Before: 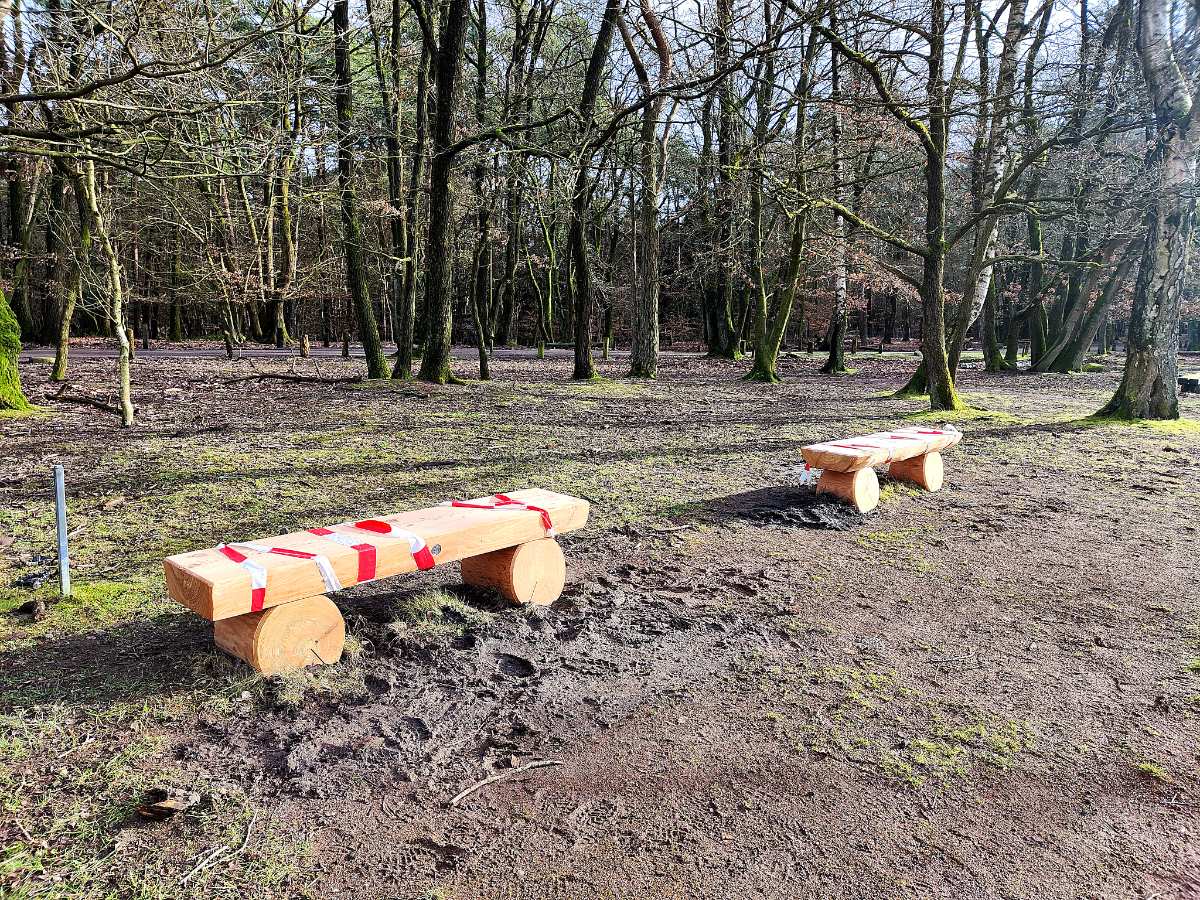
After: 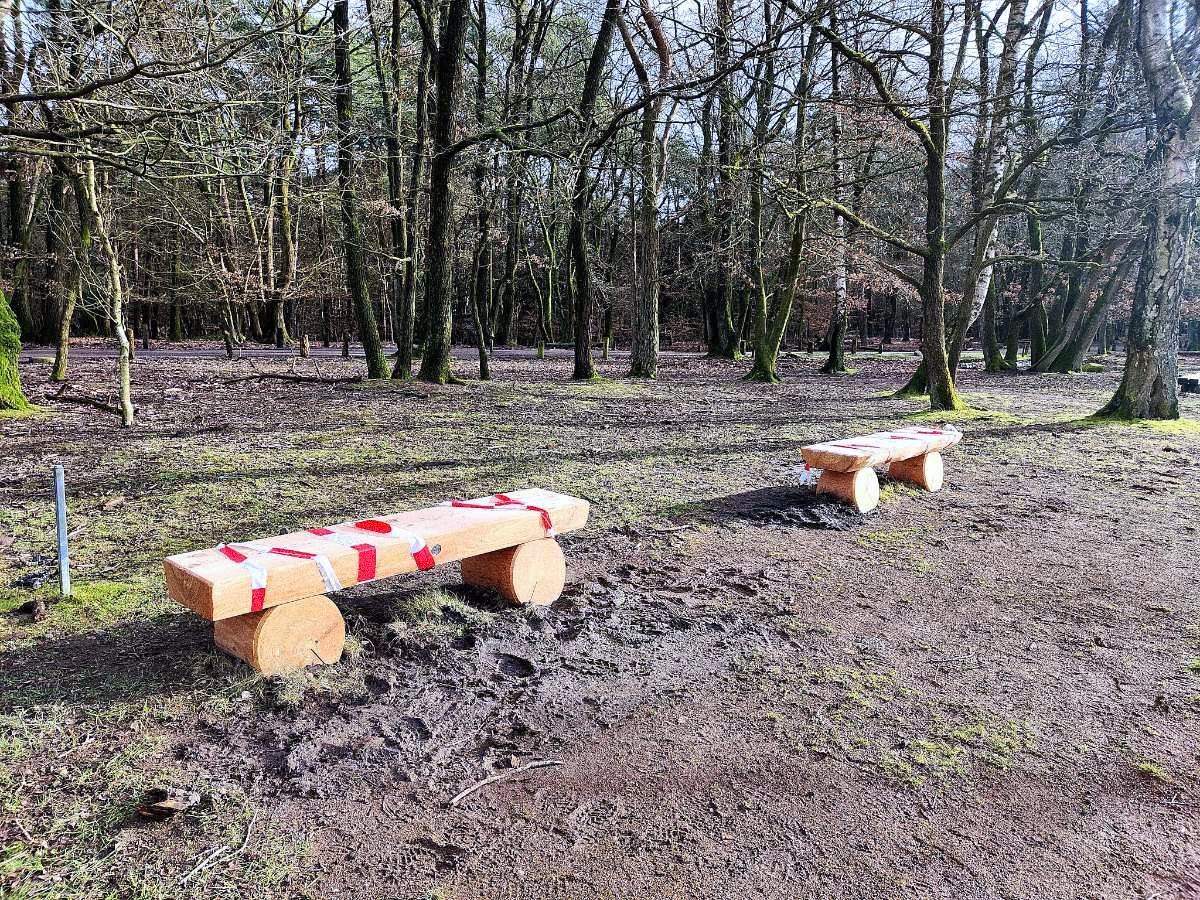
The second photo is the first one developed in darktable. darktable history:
grain: coarseness 0.09 ISO, strength 40%
color calibration: illuminant as shot in camera, x 0.358, y 0.373, temperature 4628.91 K
